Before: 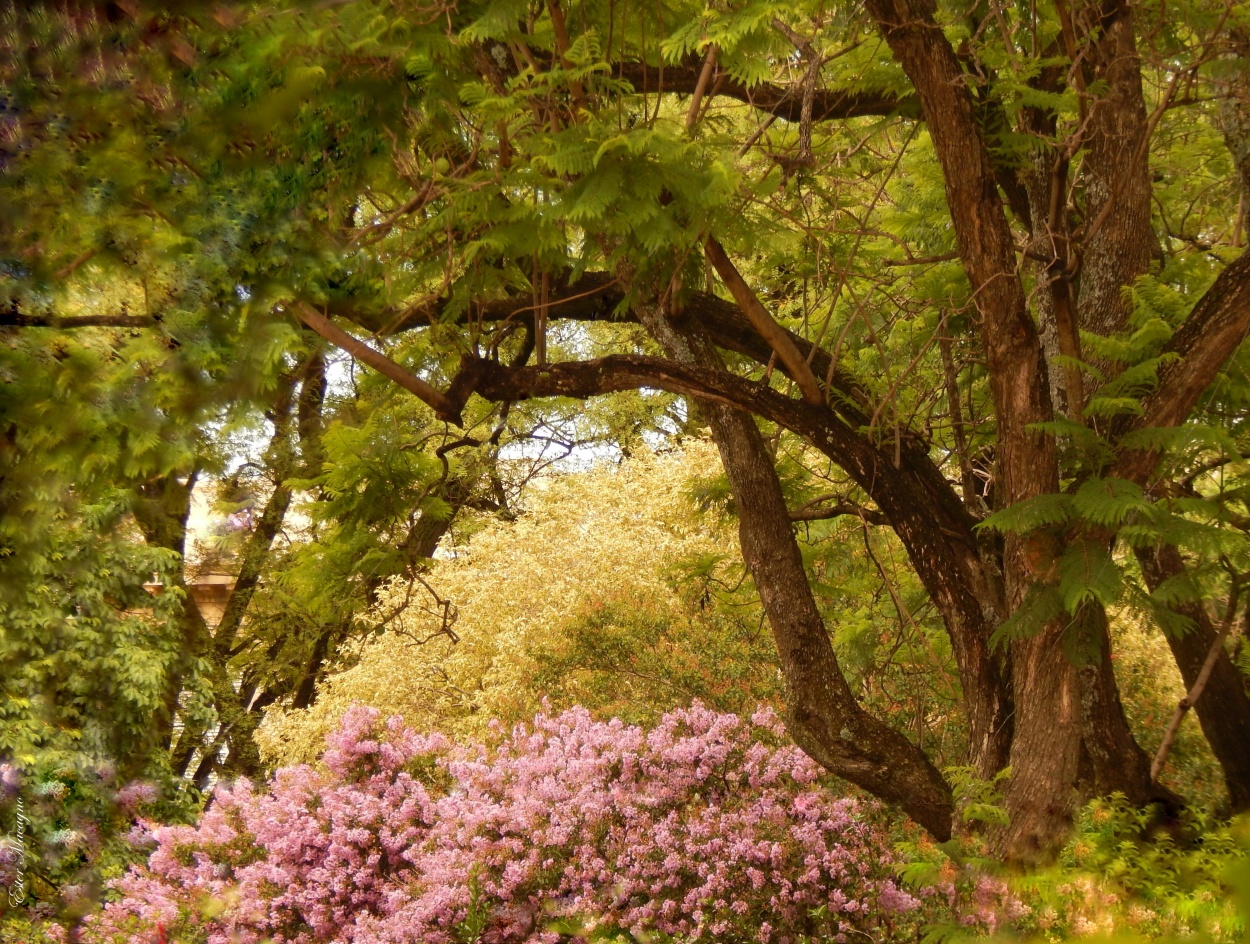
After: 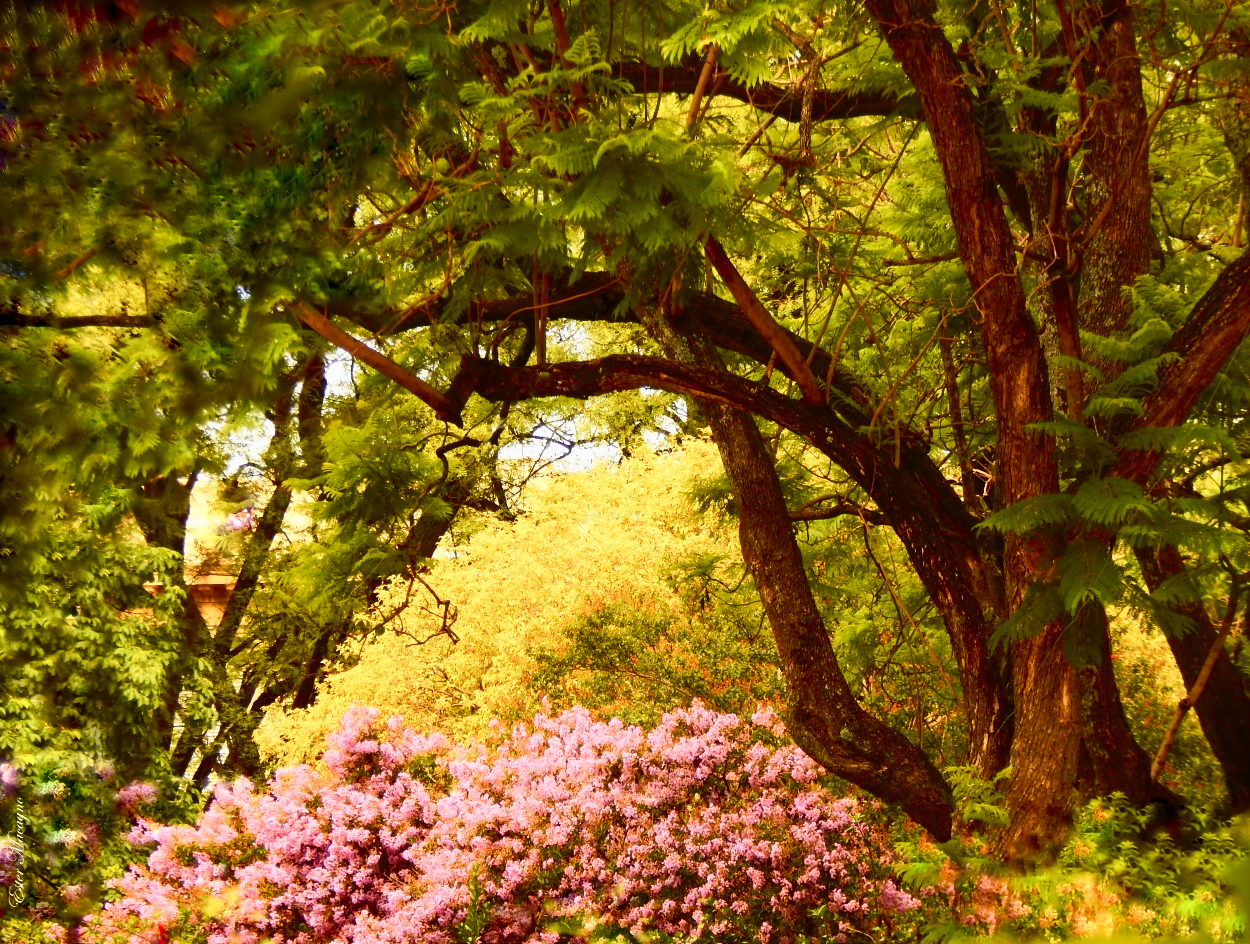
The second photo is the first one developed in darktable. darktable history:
tone curve: curves: ch0 [(0, 0) (0.187, 0.12) (0.384, 0.363) (0.577, 0.681) (0.735, 0.881) (0.864, 0.959) (1, 0.987)]; ch1 [(0, 0) (0.402, 0.36) (0.476, 0.466) (0.501, 0.501) (0.518, 0.514) (0.564, 0.614) (0.614, 0.664) (0.741, 0.829) (1, 1)]; ch2 [(0, 0) (0.429, 0.387) (0.483, 0.481) (0.503, 0.501) (0.522, 0.531) (0.564, 0.605) (0.615, 0.697) (0.702, 0.774) (1, 0.895)], color space Lab, independent channels
